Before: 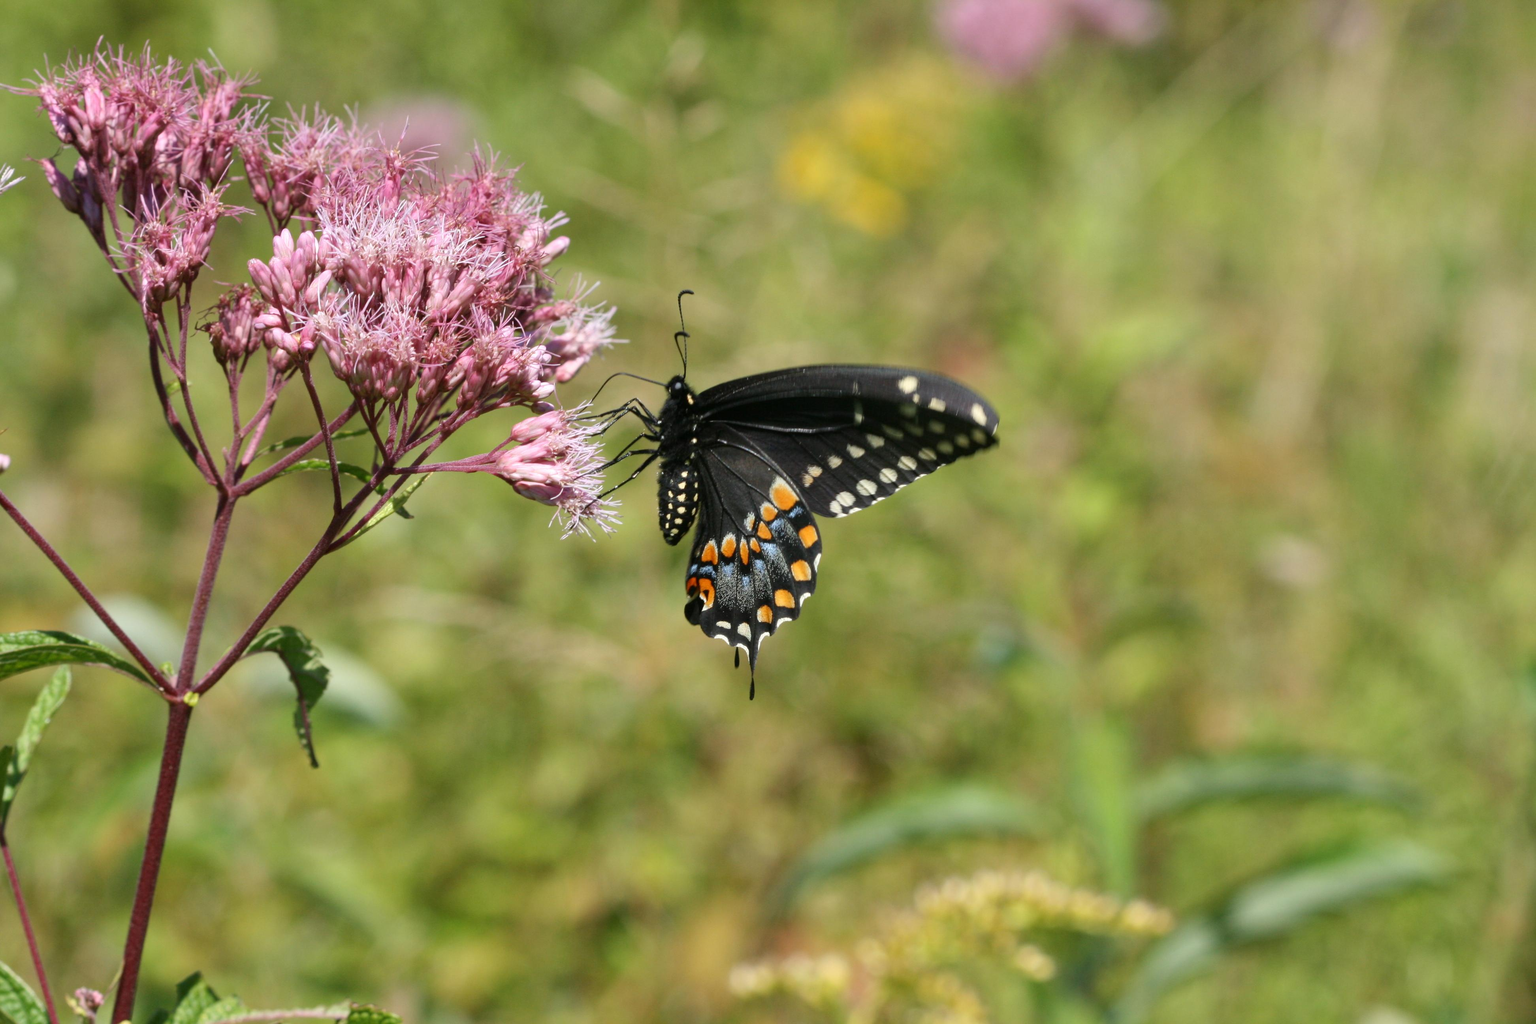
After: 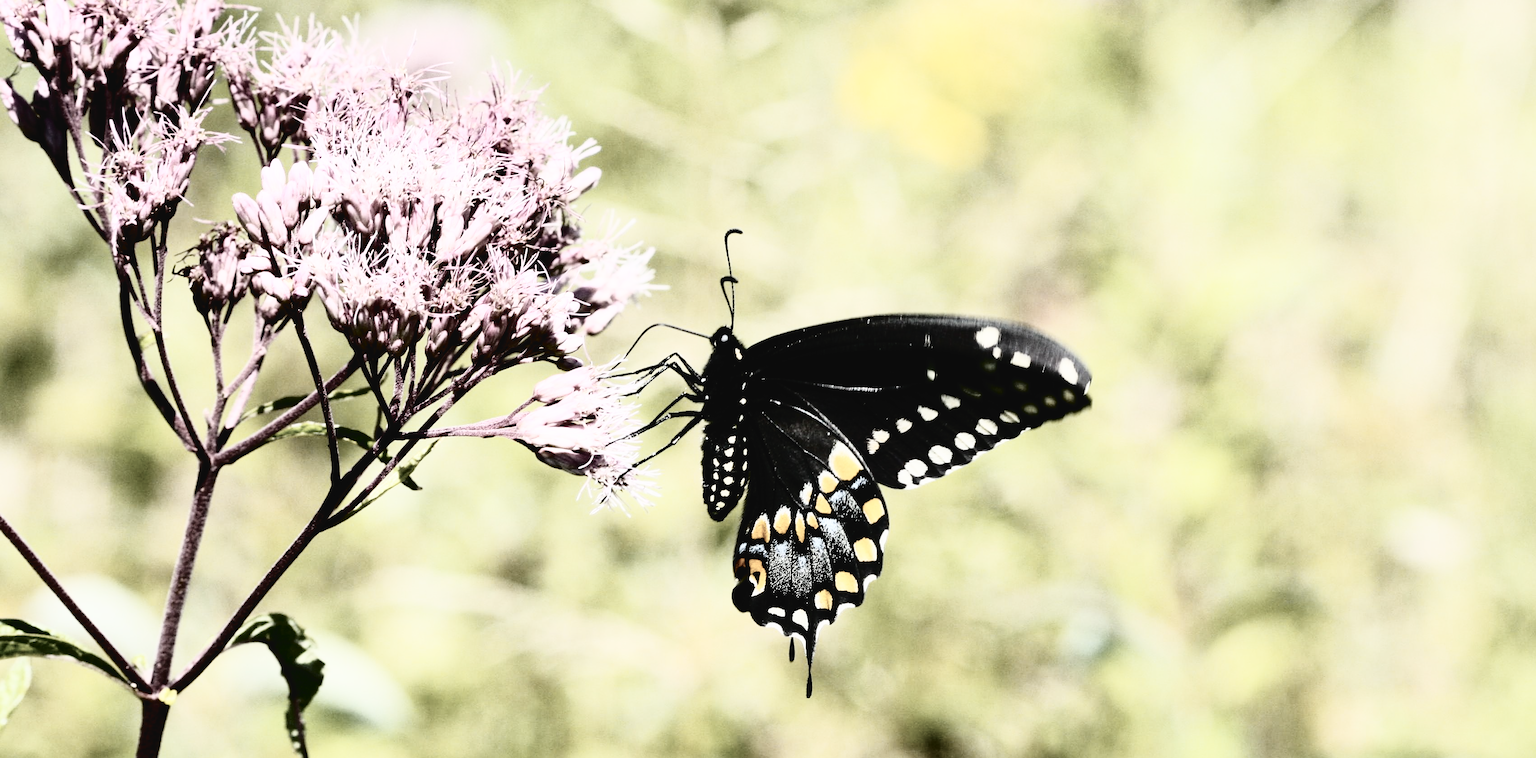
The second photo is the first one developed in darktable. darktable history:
crop: left 2.915%, top 8.826%, right 9.623%, bottom 26.391%
contrast brightness saturation: contrast 0.59, brightness 0.566, saturation -0.336
sharpen: amount 0.201
tone curve: curves: ch0 [(0, 0) (0.003, 0.03) (0.011, 0.03) (0.025, 0.033) (0.044, 0.035) (0.069, 0.04) (0.1, 0.046) (0.136, 0.052) (0.177, 0.08) (0.224, 0.121) (0.277, 0.225) (0.335, 0.343) (0.399, 0.456) (0.468, 0.555) (0.543, 0.647) (0.623, 0.732) (0.709, 0.808) (0.801, 0.886) (0.898, 0.947) (1, 1)], color space Lab, independent channels, preserve colors none
color balance rgb: shadows lift › luminance -19.734%, power › hue 72.35°, perceptual saturation grading › global saturation 30.252%, global vibrance 25.128%
filmic rgb: black relative exposure -5.01 EV, white relative exposure 3.99 EV, threshold -0.312 EV, transition 3.19 EV, structure ↔ texture 99.37%, hardness 2.89, contrast 1.186, highlights saturation mix -29.48%, preserve chrominance no, color science v5 (2021), enable highlight reconstruction true
